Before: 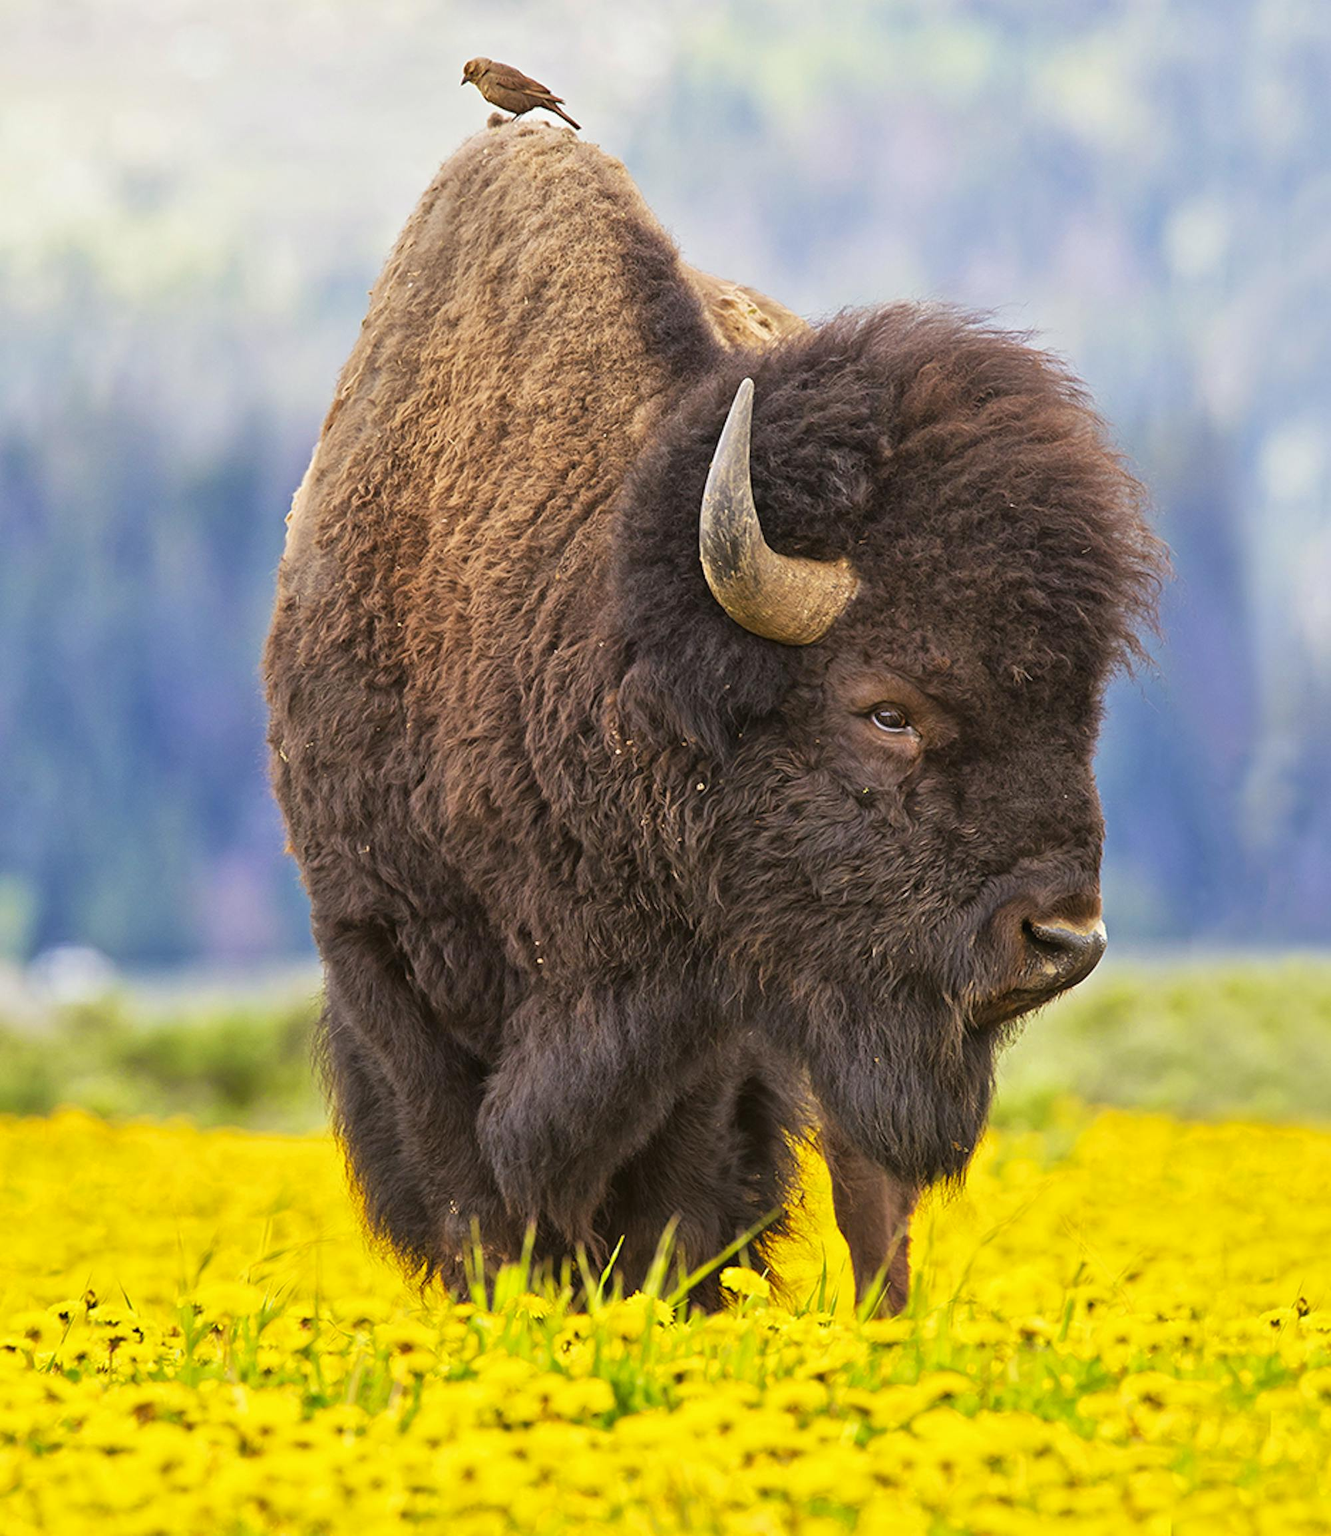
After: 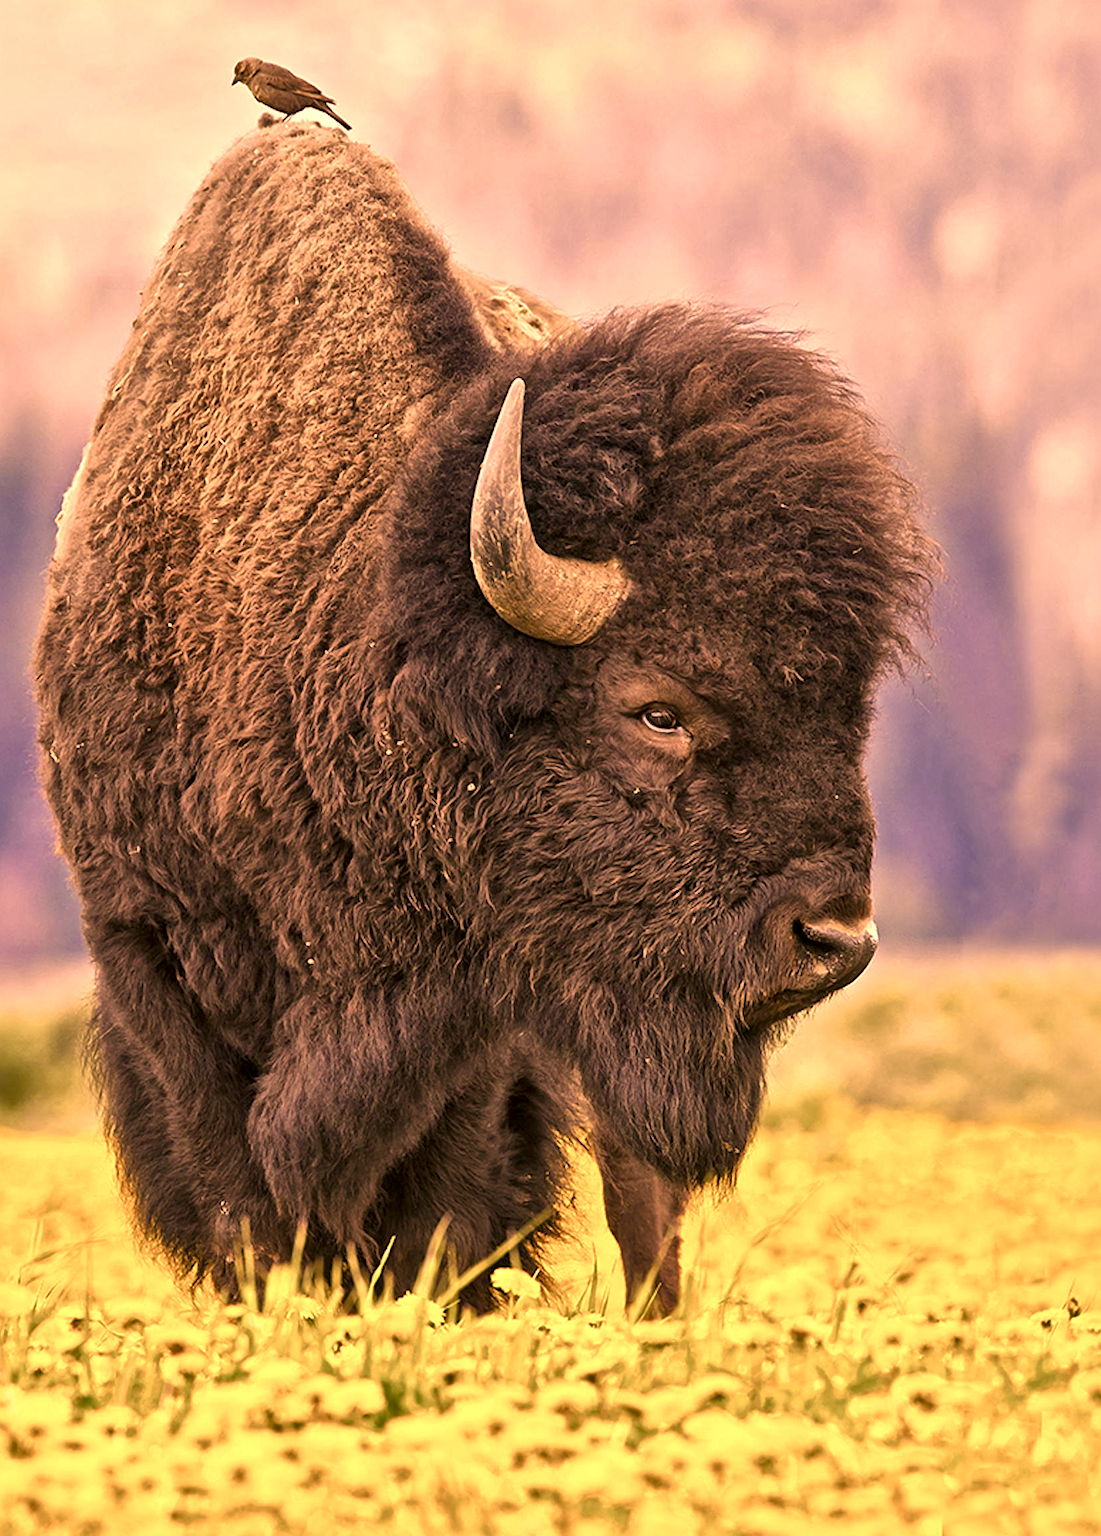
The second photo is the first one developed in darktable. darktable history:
sharpen: amount 0.207
crop: left 17.284%, bottom 0.023%
velvia: on, module defaults
color correction: highlights a* 39.38, highlights b* 39.99, saturation 0.685
color balance rgb: shadows lift › chroma 0.685%, shadows lift › hue 114.31°, highlights gain › chroma 3.023%, highlights gain › hue 77.71°, linear chroma grading › global chroma 0.369%, perceptual saturation grading › global saturation 0.599%, perceptual saturation grading › highlights -31.645%, perceptual saturation grading › mid-tones 5.644%, perceptual saturation grading › shadows 18.778%, perceptual brilliance grading › global brilliance 3.877%, global vibrance 20%
local contrast: mode bilateral grid, contrast 24, coarseness 46, detail 152%, midtone range 0.2
